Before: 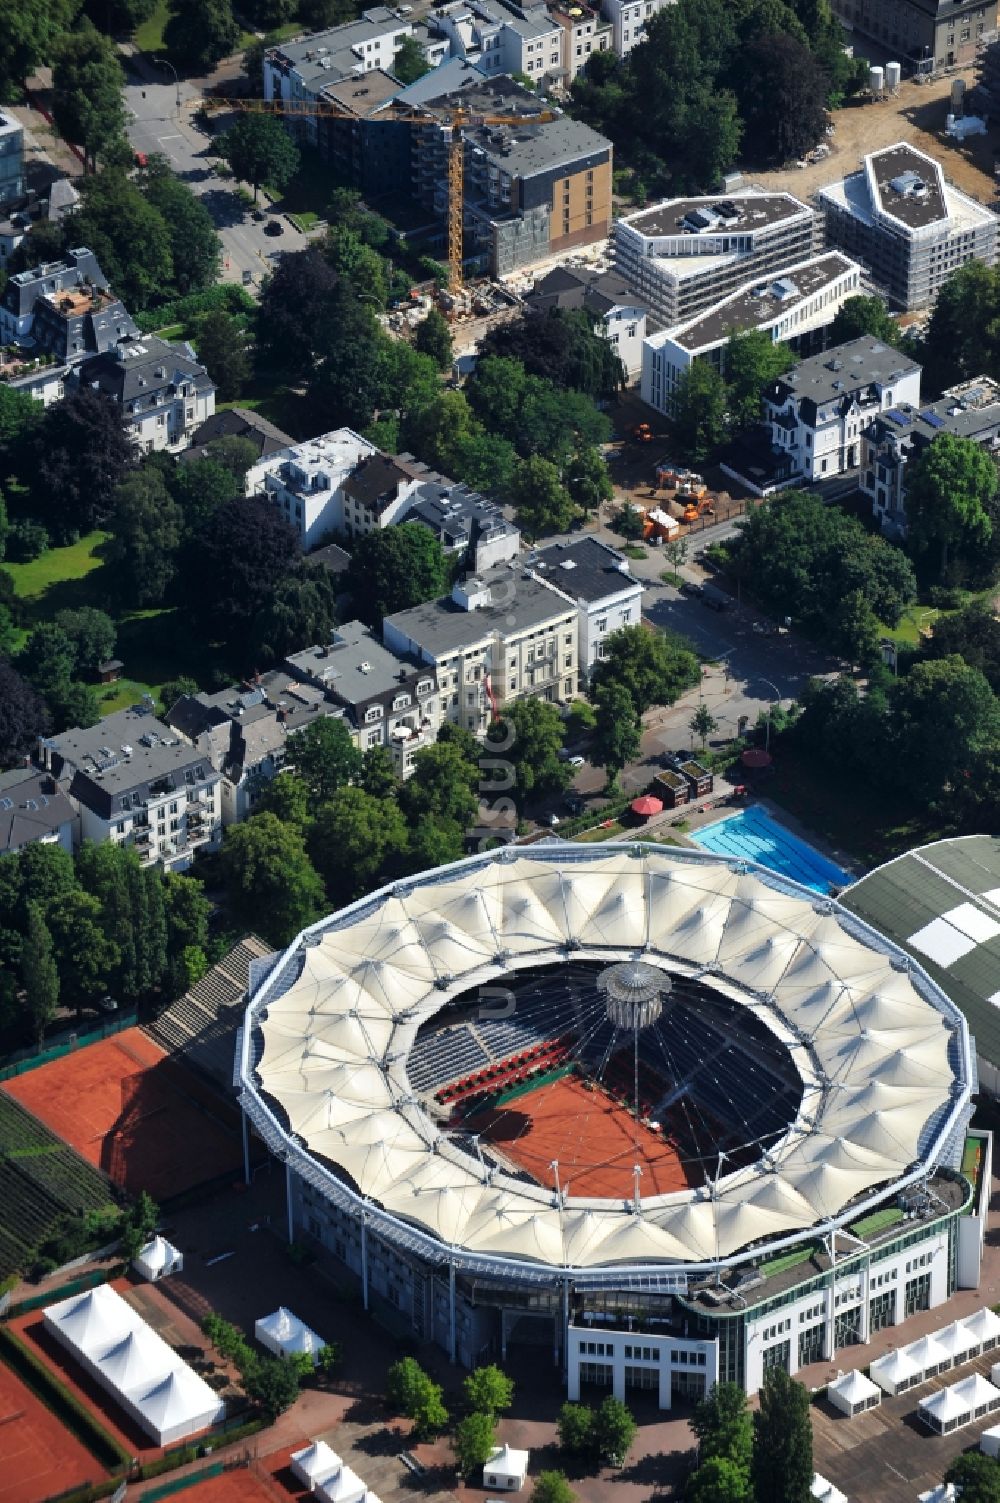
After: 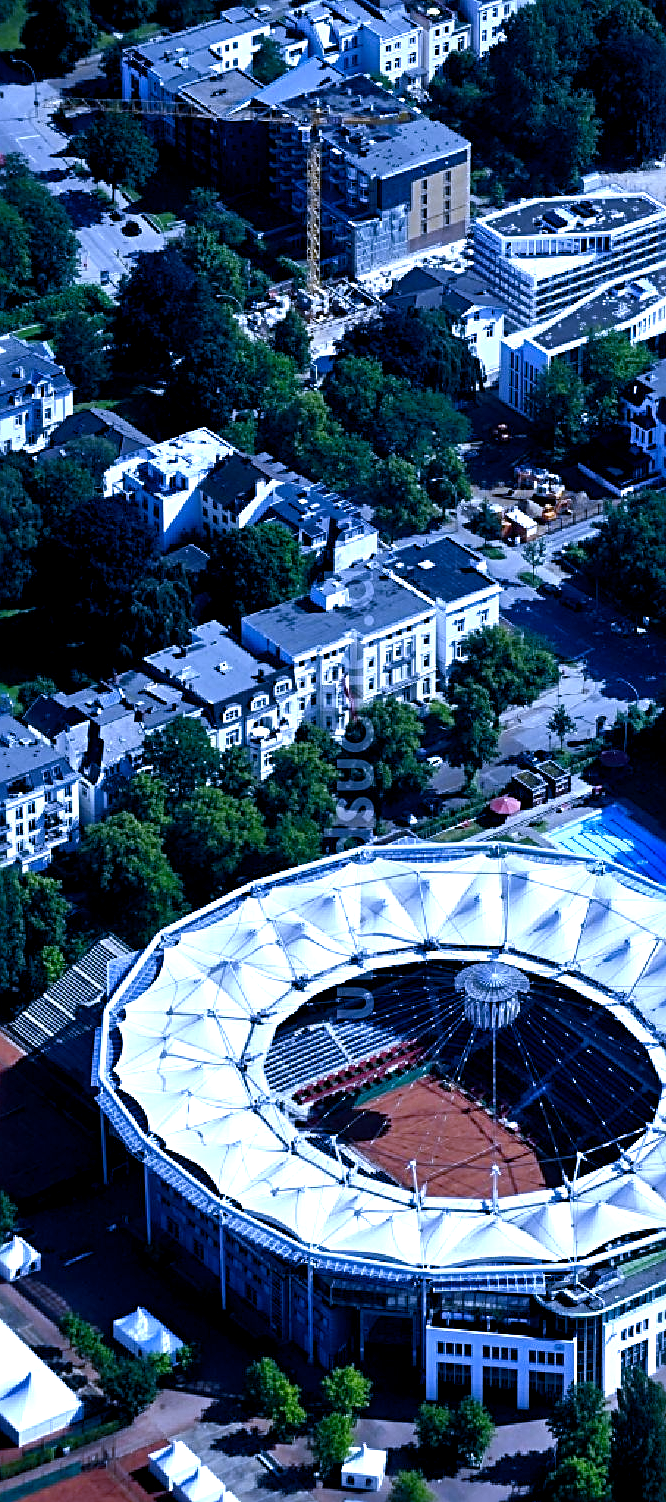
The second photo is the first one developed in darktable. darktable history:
crop and rotate: left 14.292%, right 19.041%
sharpen: radius 3.119
white balance: red 0.766, blue 1.537
color balance rgb: shadows lift › chroma 2.79%, shadows lift › hue 190.66°, power › hue 171.85°, highlights gain › chroma 2.16%, highlights gain › hue 75.26°, global offset › luminance -0.51%, perceptual saturation grading › highlights -33.8%, perceptual saturation grading › mid-tones 14.98%, perceptual saturation grading › shadows 48.43%, perceptual brilliance grading › highlights 15.68%, perceptual brilliance grading › mid-tones 6.62%, perceptual brilliance grading › shadows -14.98%, global vibrance 11.32%, contrast 5.05%
